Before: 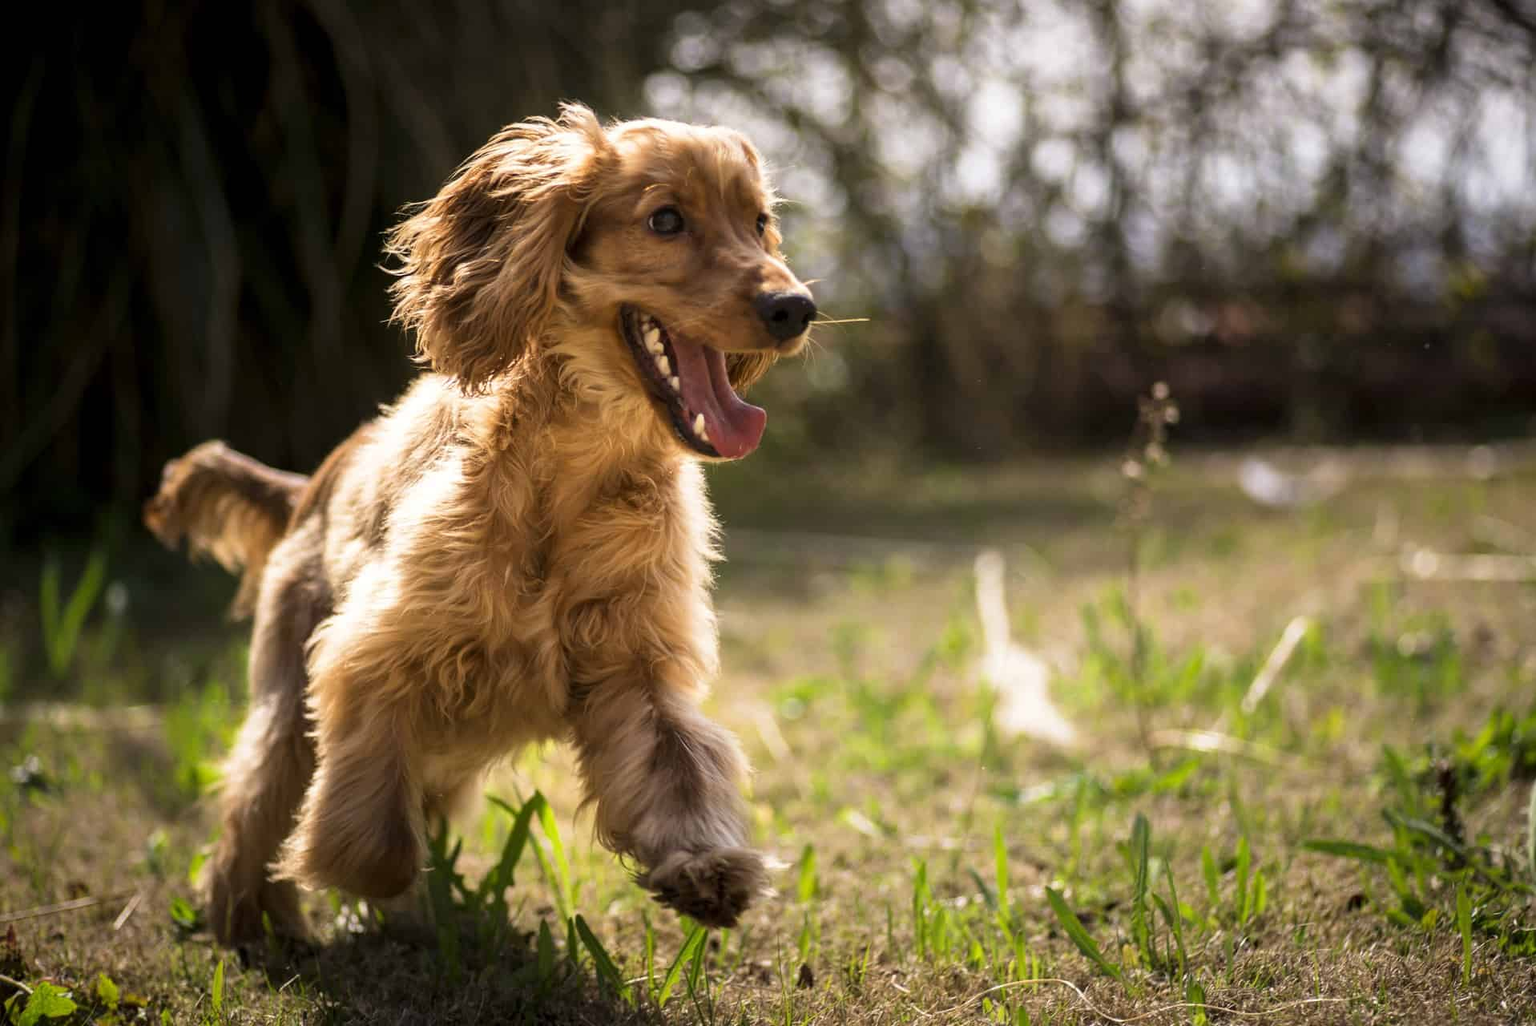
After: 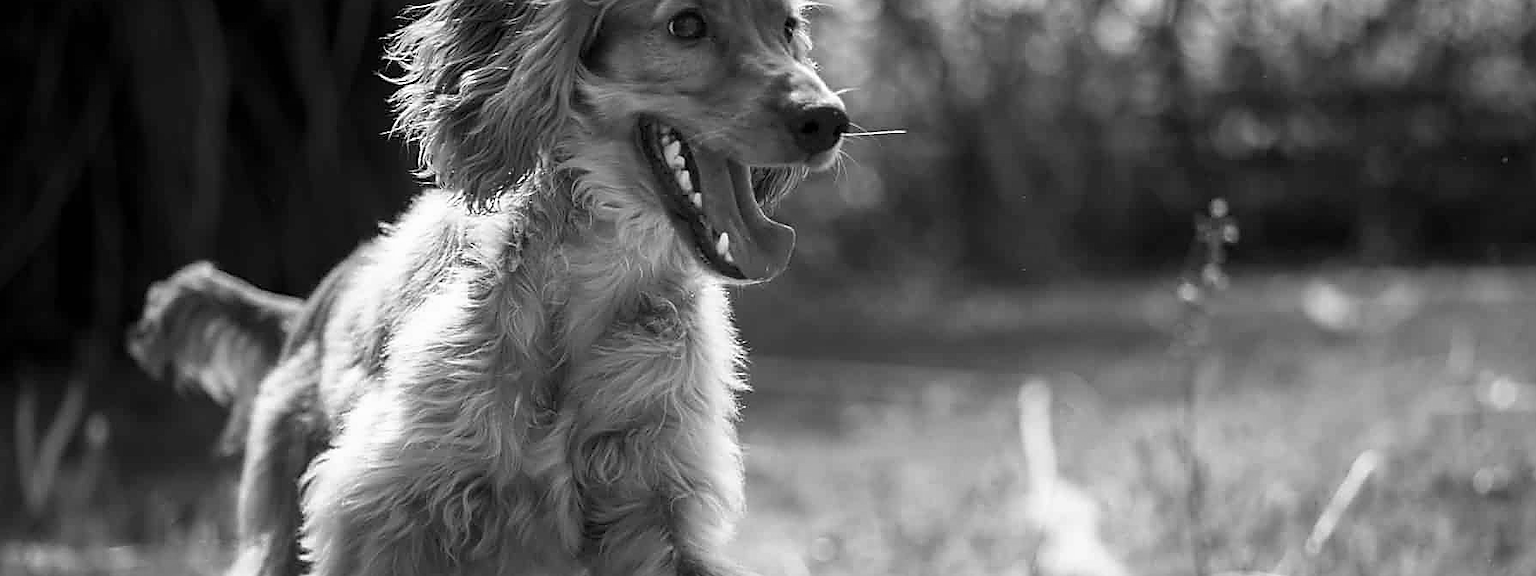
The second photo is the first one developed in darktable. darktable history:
sharpen: radius 1.4, amount 1.25, threshold 0.7
monochrome: on, module defaults
white balance: red 0.954, blue 1.079
crop: left 1.744%, top 19.225%, right 5.069%, bottom 28.357%
